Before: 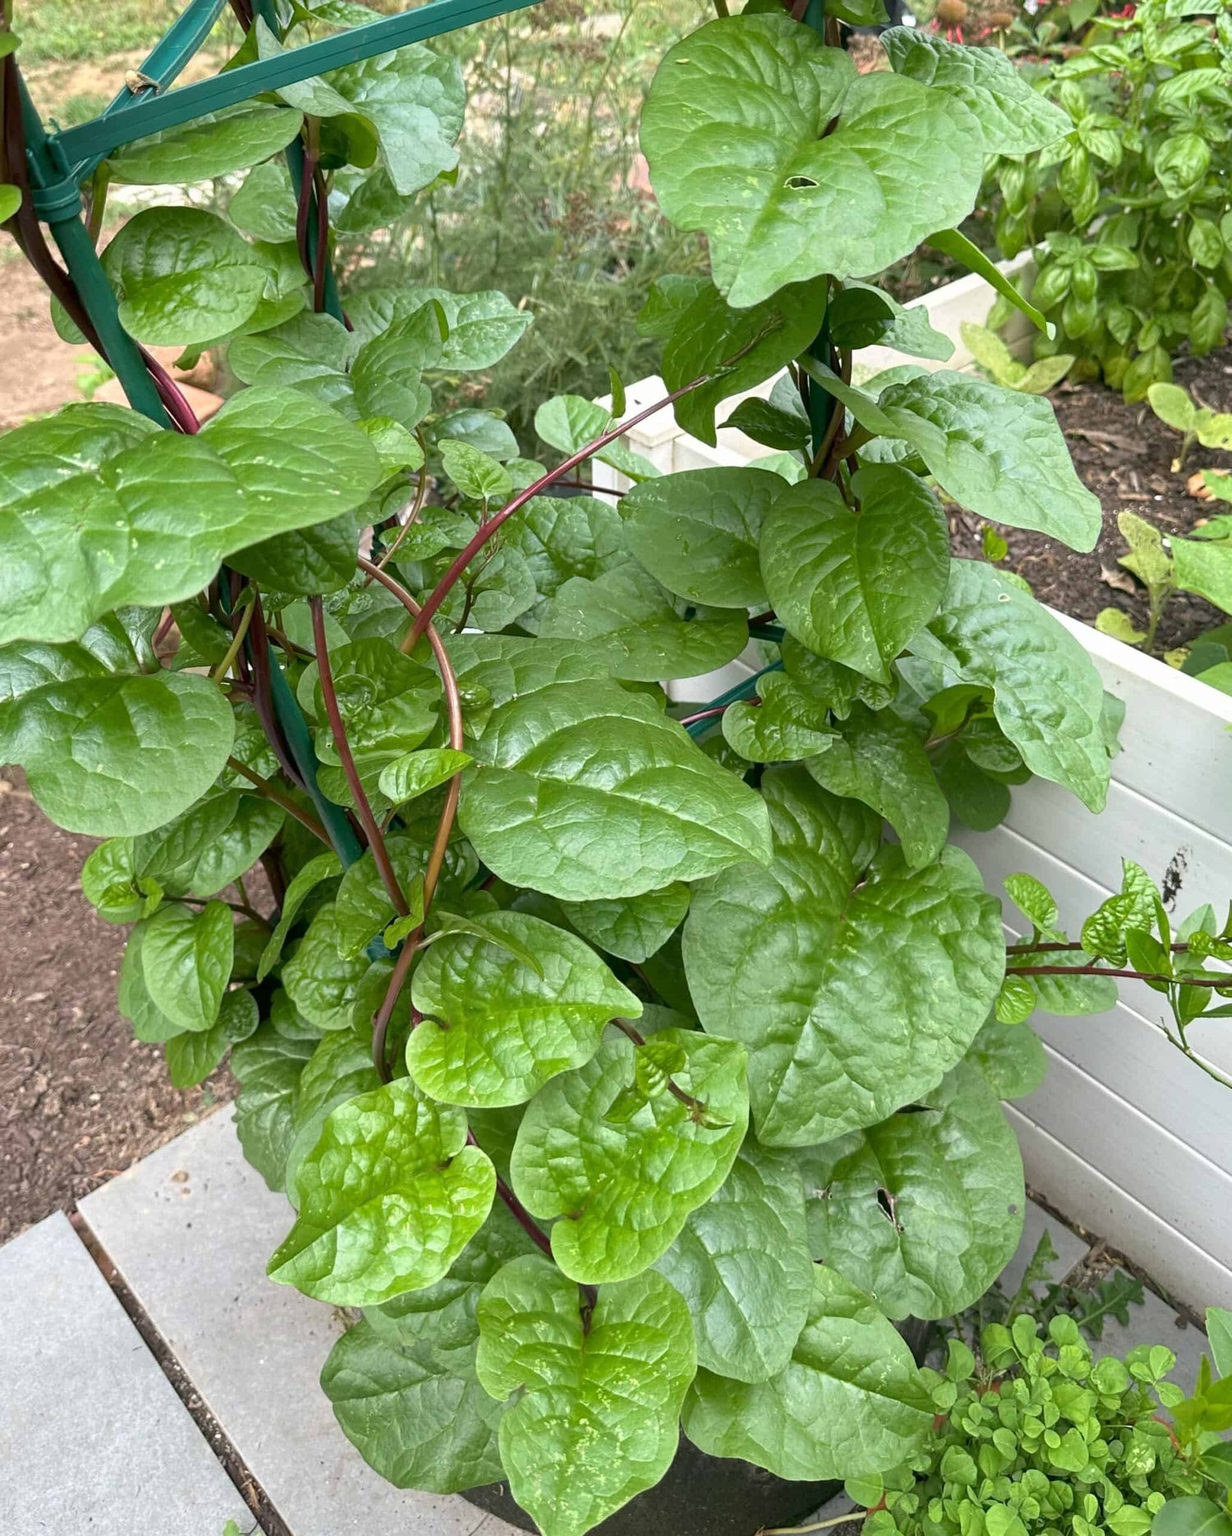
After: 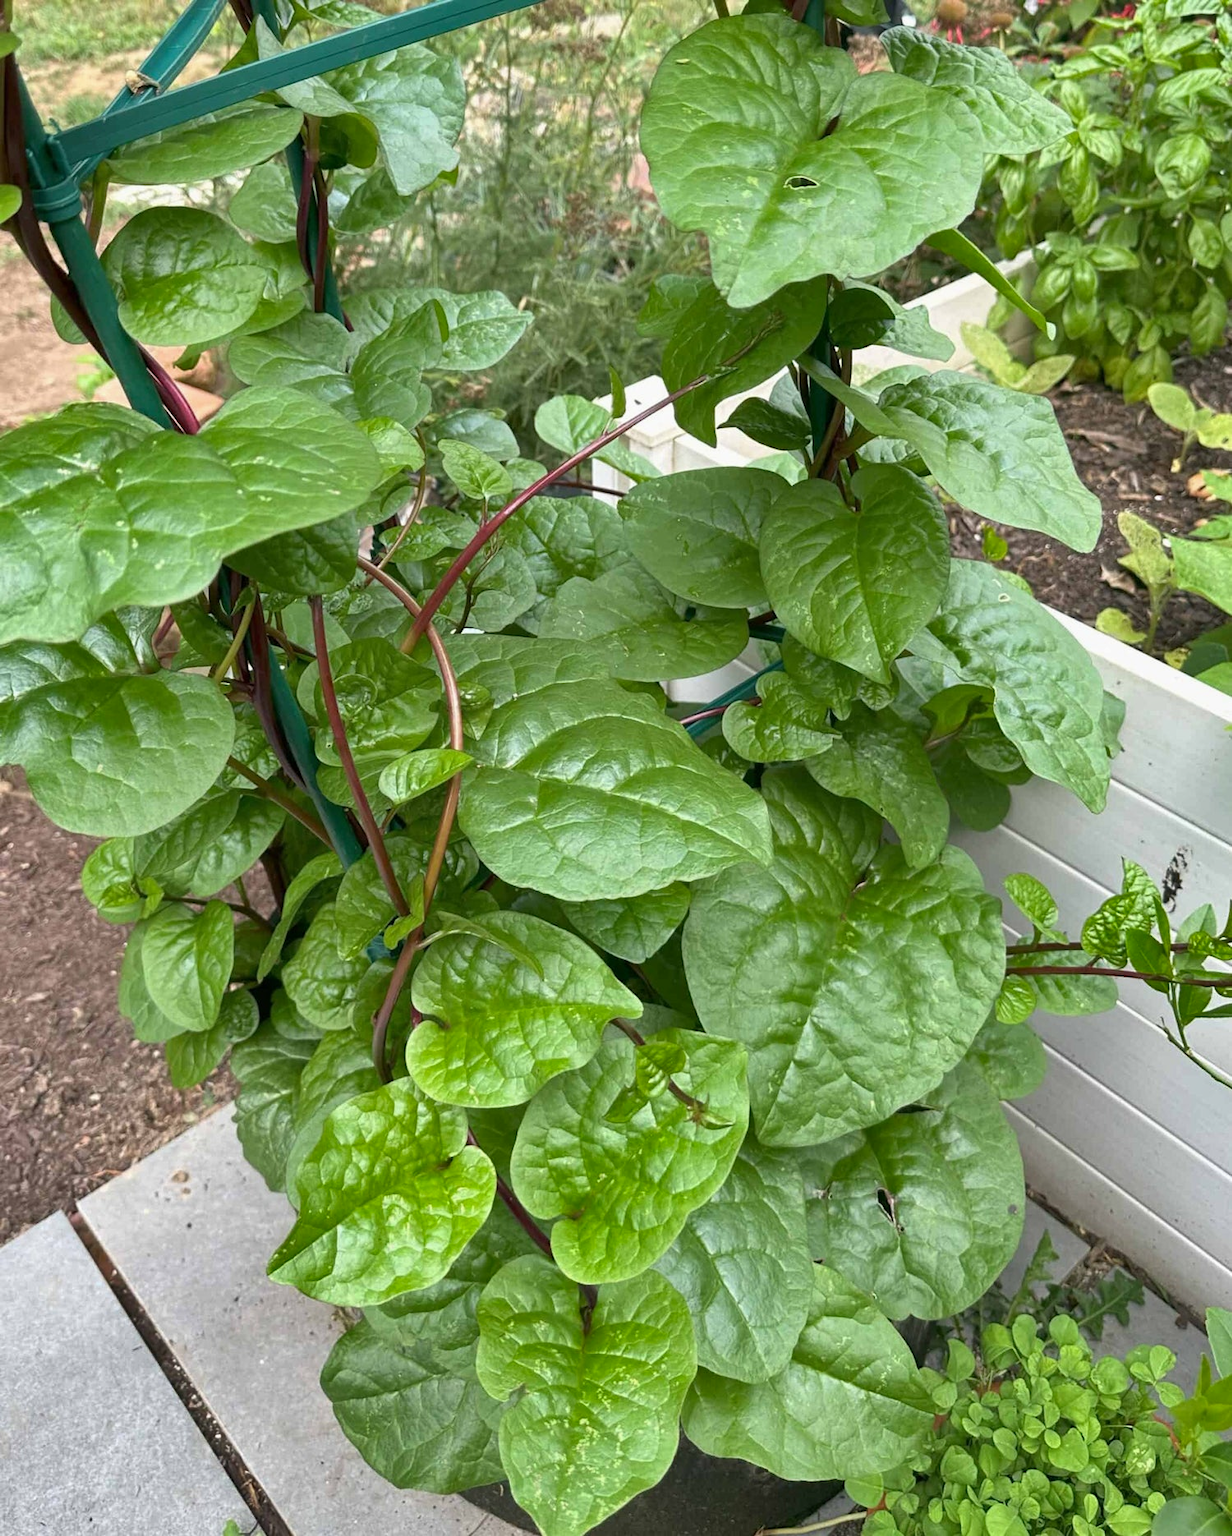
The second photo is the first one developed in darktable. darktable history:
shadows and highlights: shadows 43.56, white point adjustment -1.39, soften with gaussian
